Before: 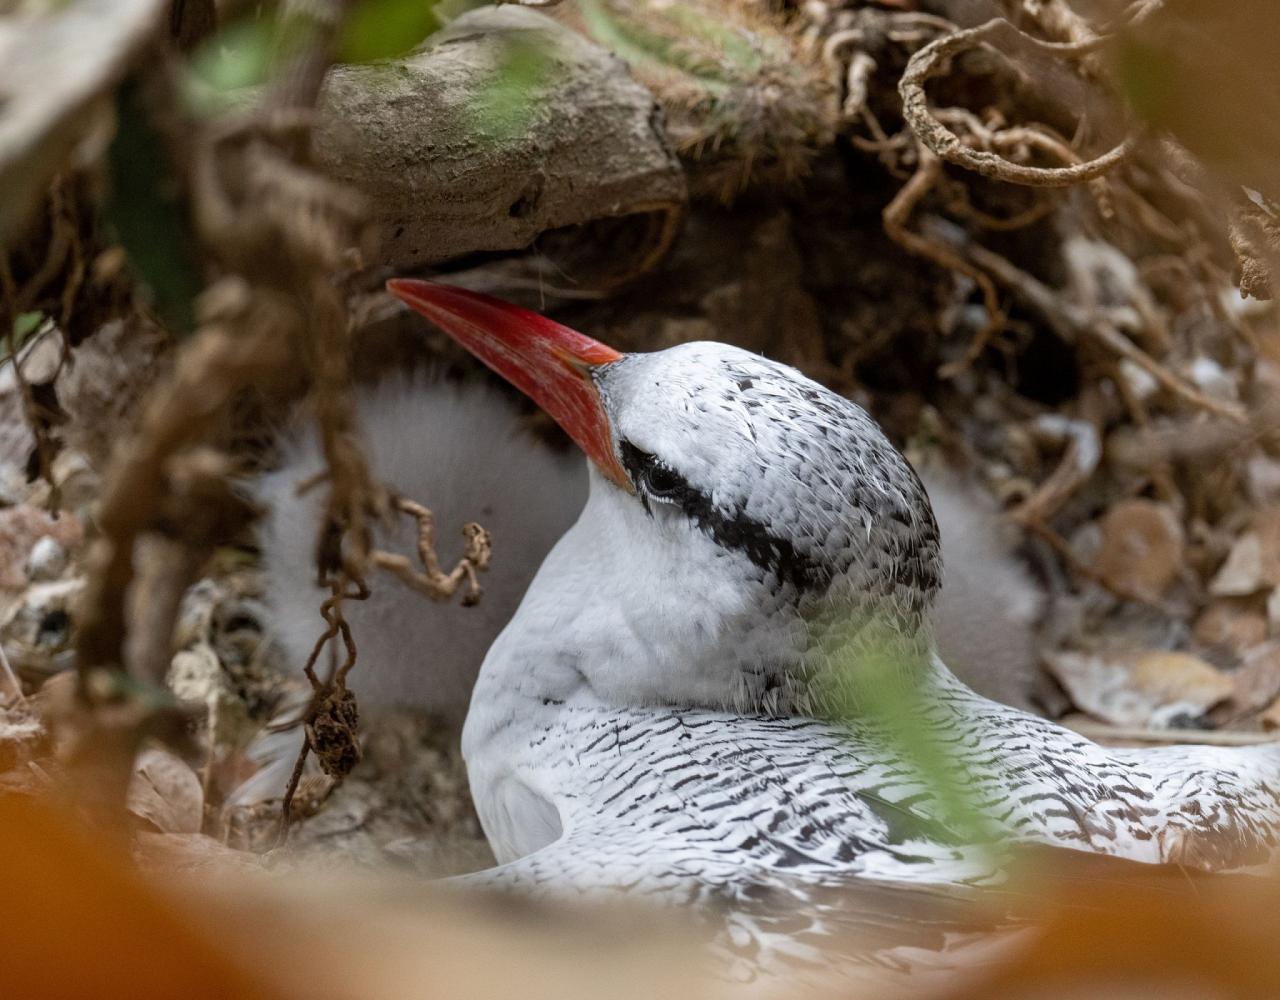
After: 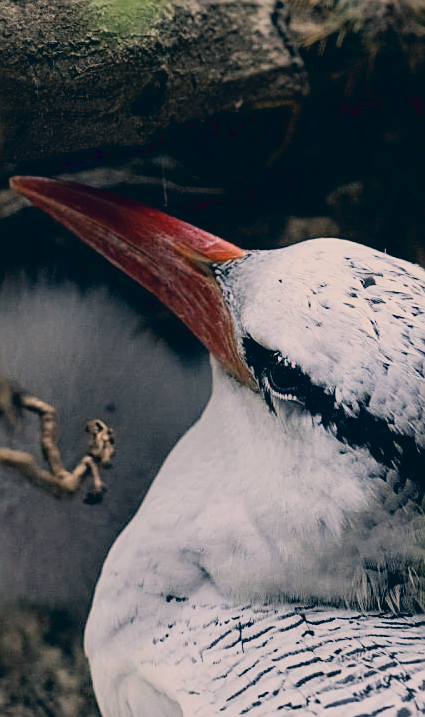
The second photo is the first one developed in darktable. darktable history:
sharpen: on, module defaults
filmic rgb: black relative exposure -7.49 EV, white relative exposure 4.99 EV, hardness 3.31, contrast 1.297, color science v6 (2022)
color correction: highlights a* 10.36, highlights b* 13.89, shadows a* -9.68, shadows b* -14.86
tone curve: curves: ch0 [(0, 0.036) (0.053, 0.068) (0.211, 0.217) (0.519, 0.513) (0.847, 0.82) (0.991, 0.914)]; ch1 [(0, 0) (0.276, 0.206) (0.412, 0.353) (0.482, 0.475) (0.495, 0.5) (0.509, 0.502) (0.563, 0.57) (0.667, 0.672) (0.788, 0.809) (1, 1)]; ch2 [(0, 0) (0.438, 0.456) (0.473, 0.47) (0.503, 0.503) (0.523, 0.528) (0.562, 0.571) (0.612, 0.61) (0.679, 0.72) (1, 1)]
crop and rotate: left 29.484%, top 10.384%, right 37.265%, bottom 17.885%
